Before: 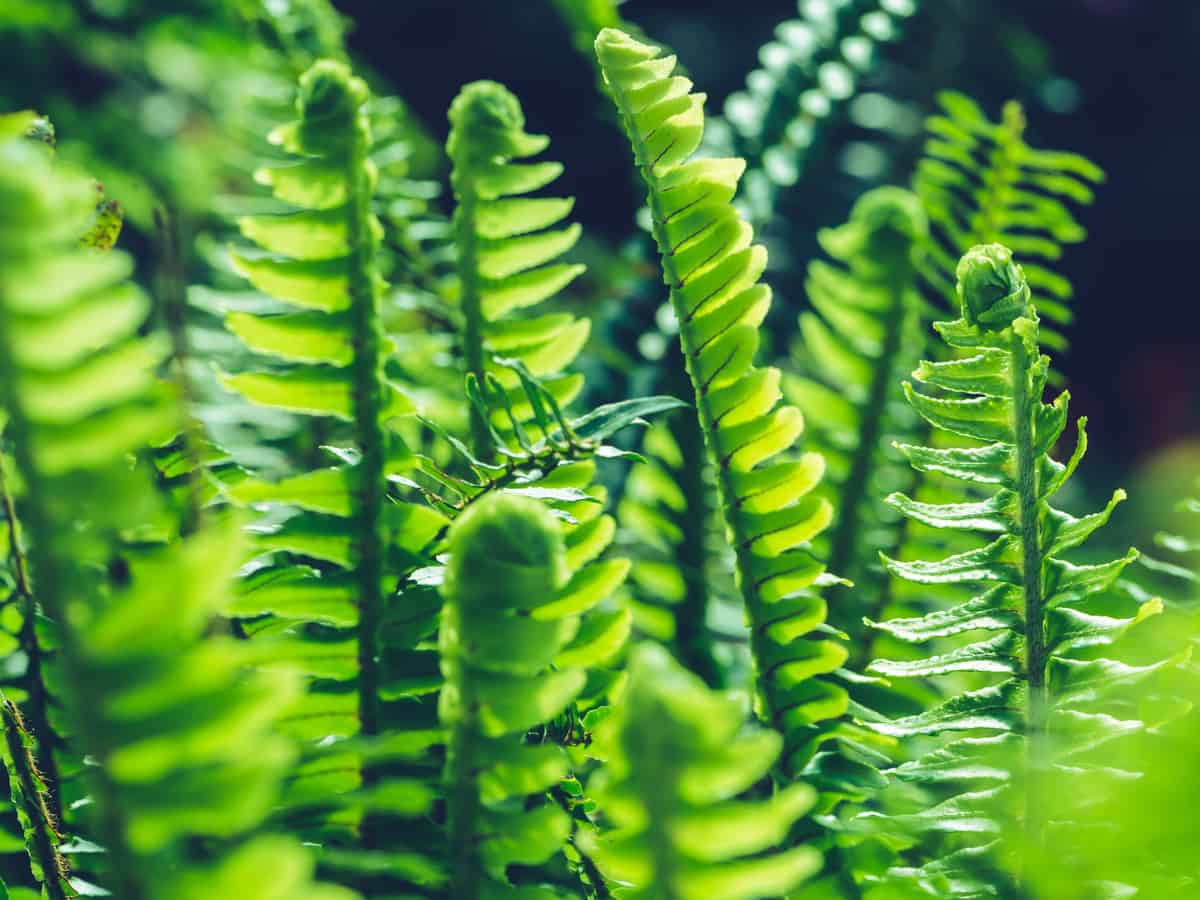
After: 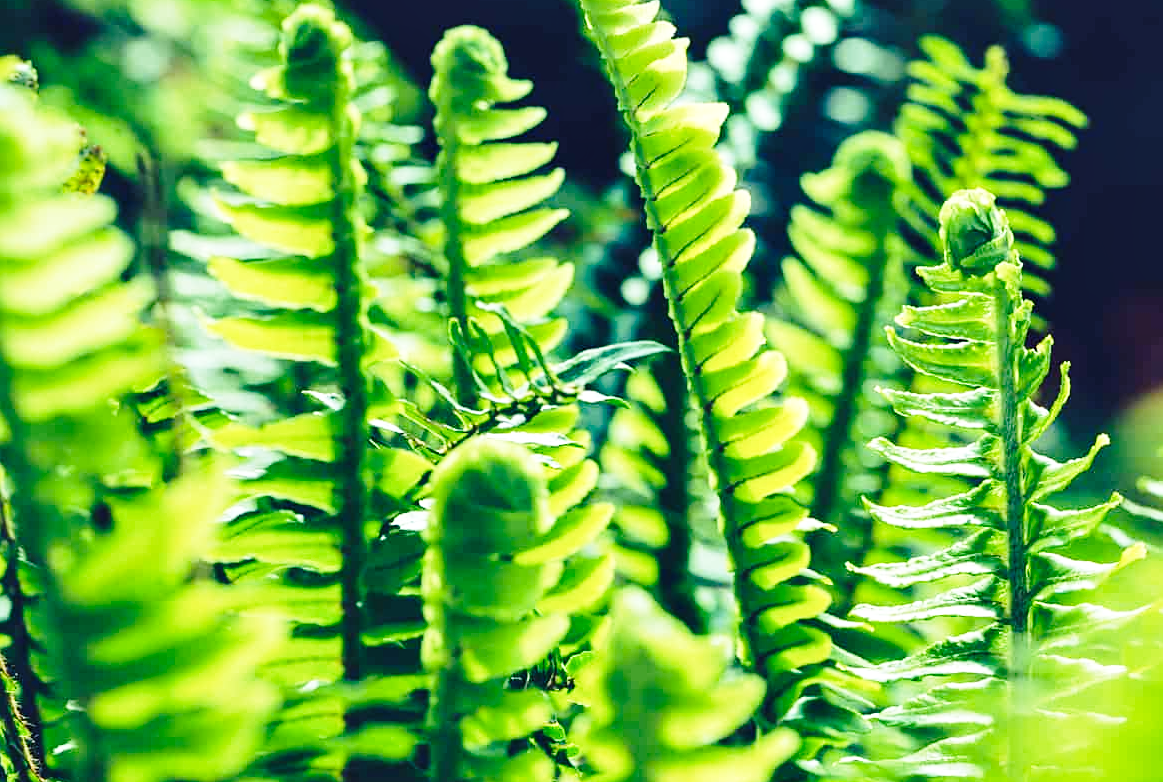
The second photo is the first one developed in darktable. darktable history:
sharpen: amount 0.217
crop: left 1.442%, top 6.125%, right 1.618%, bottom 6.93%
contrast equalizer: octaves 7, y [[0.528 ×6], [0.514 ×6], [0.362 ×6], [0 ×6], [0 ×6]]
base curve: curves: ch0 [(0, 0) (0.028, 0.03) (0.121, 0.232) (0.46, 0.748) (0.859, 0.968) (1, 1)], preserve colors none
